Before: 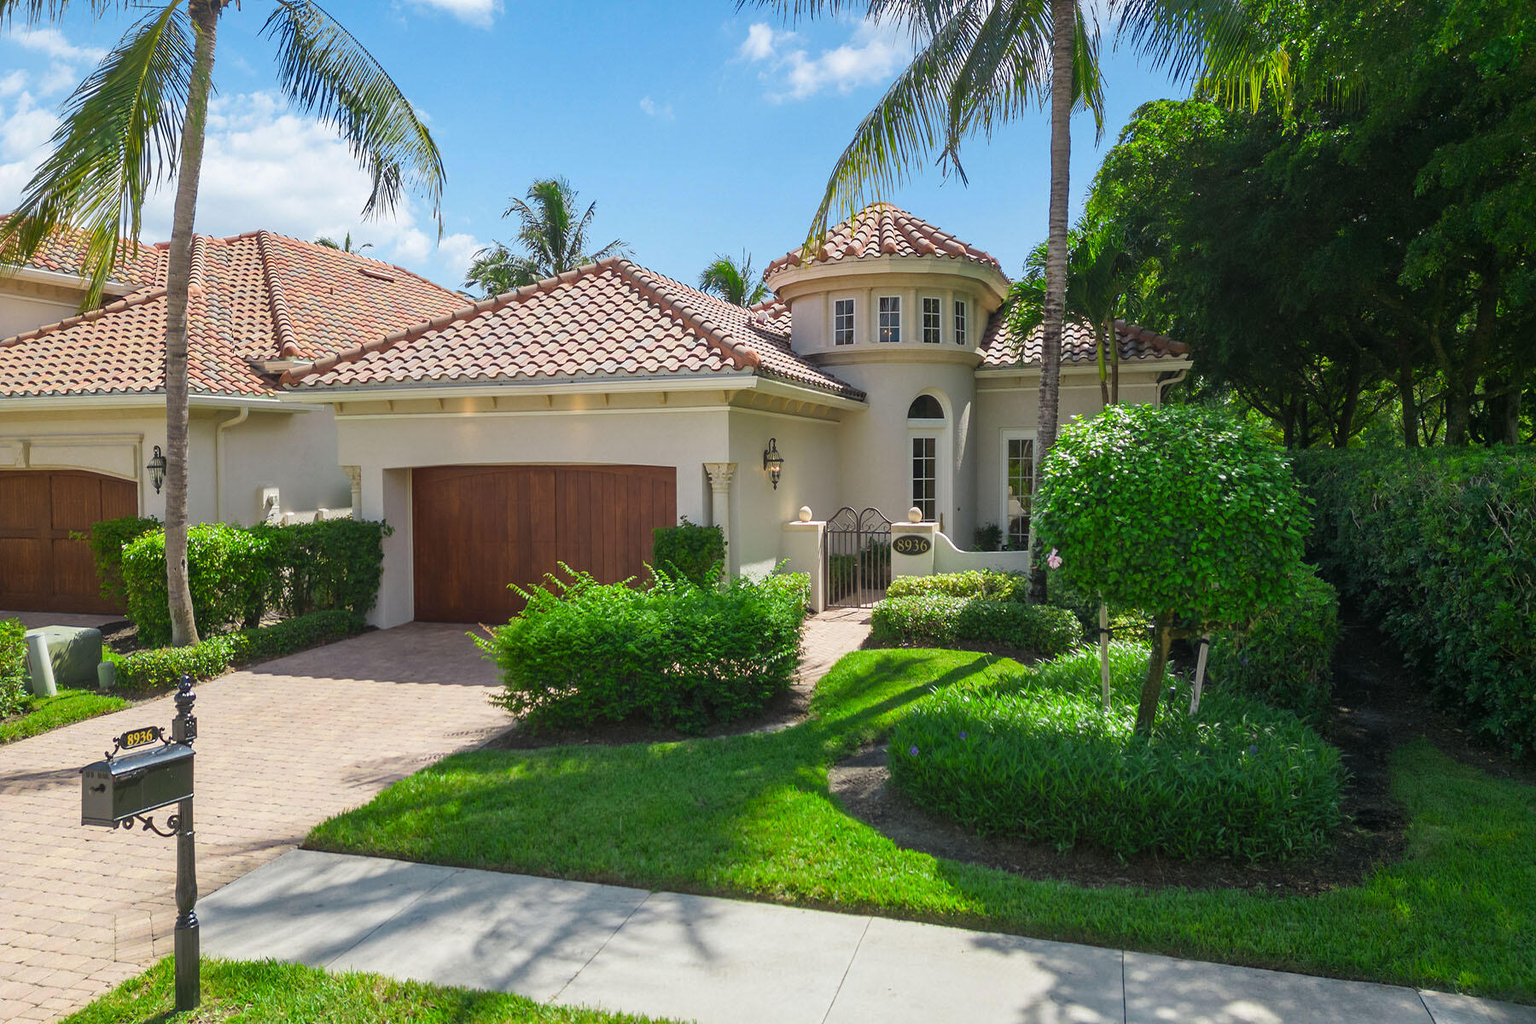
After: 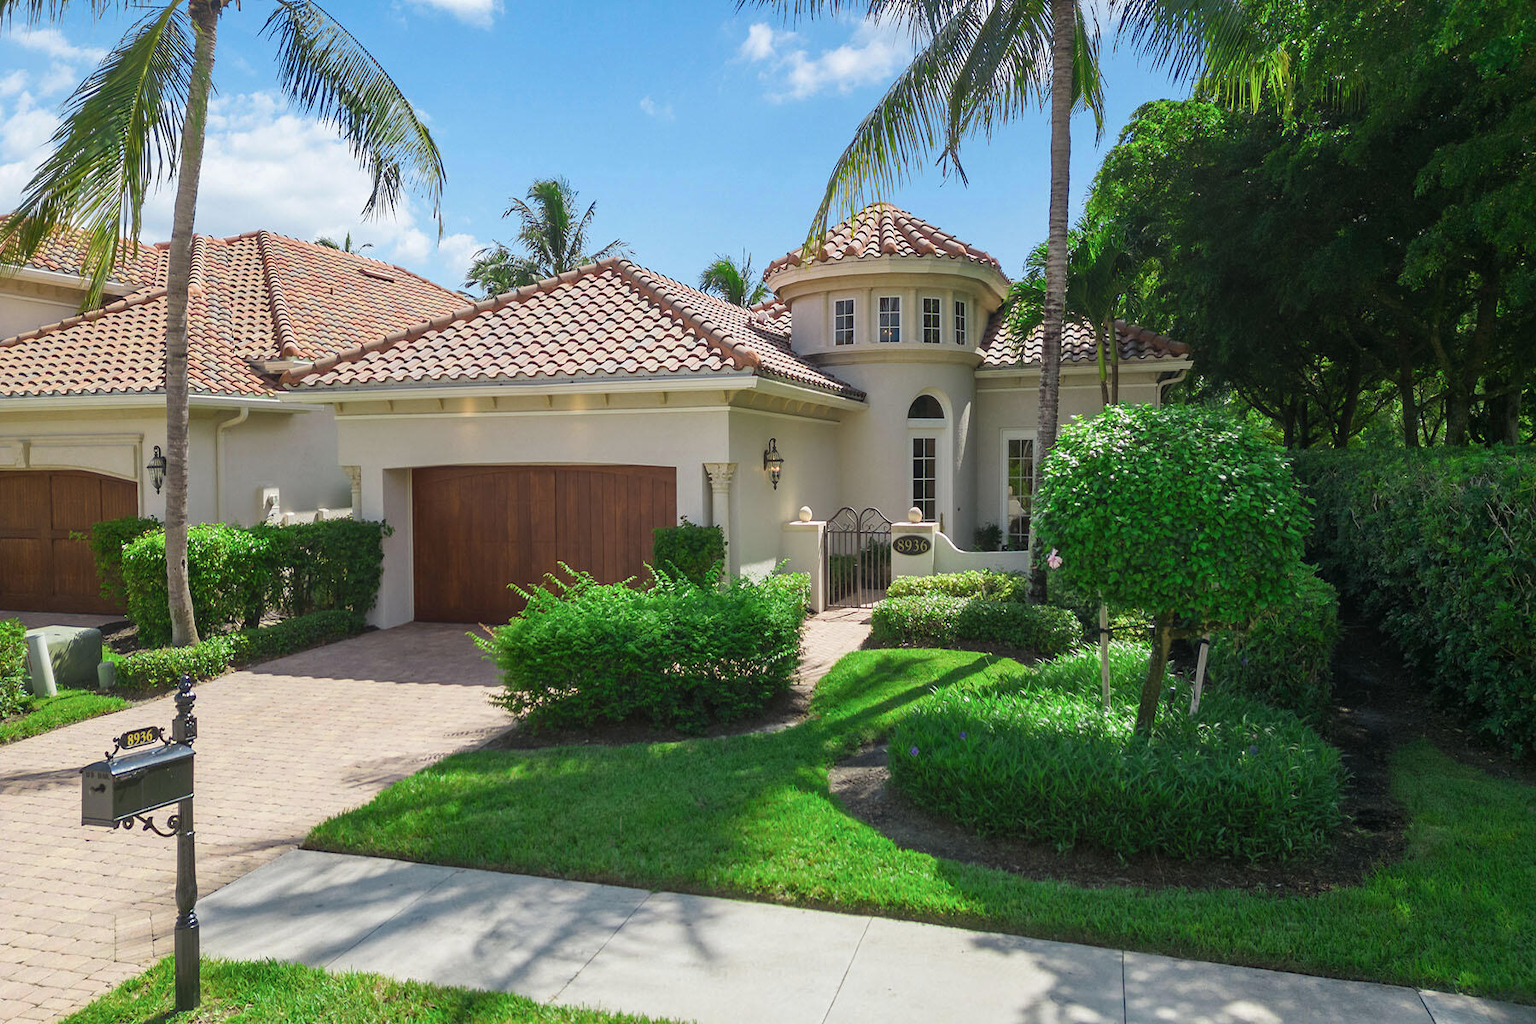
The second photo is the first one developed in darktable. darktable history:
color zones: curves: ch1 [(0.24, 0.634) (0.75, 0.5)]; ch2 [(0.253, 0.437) (0.745, 0.491)], mix -137.09%
